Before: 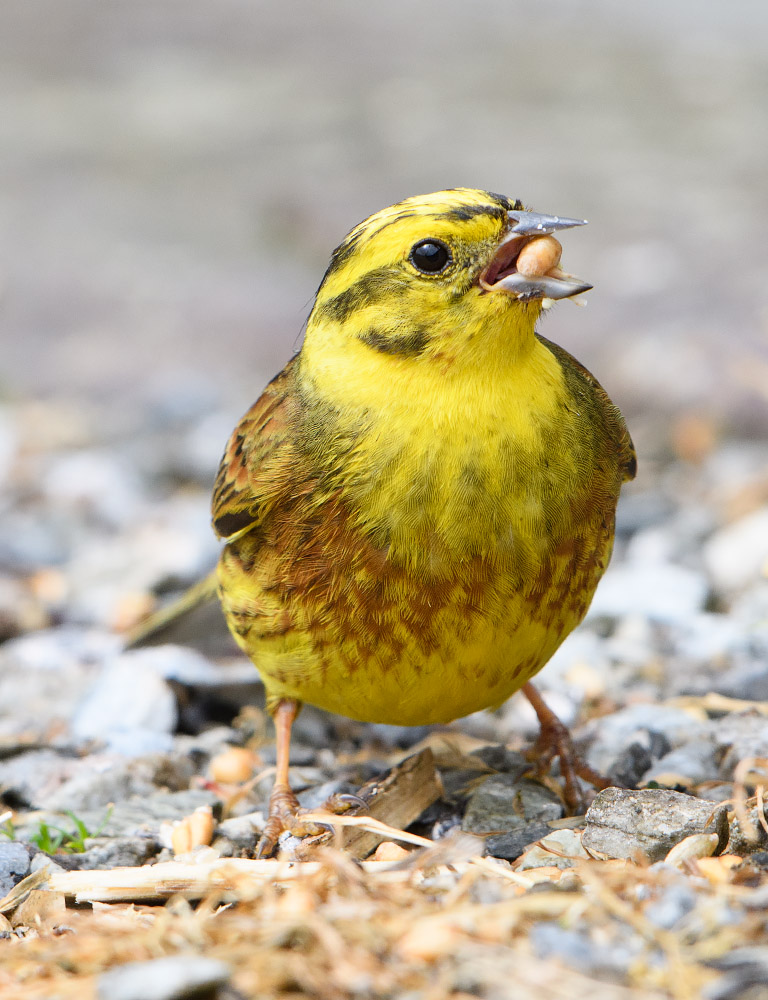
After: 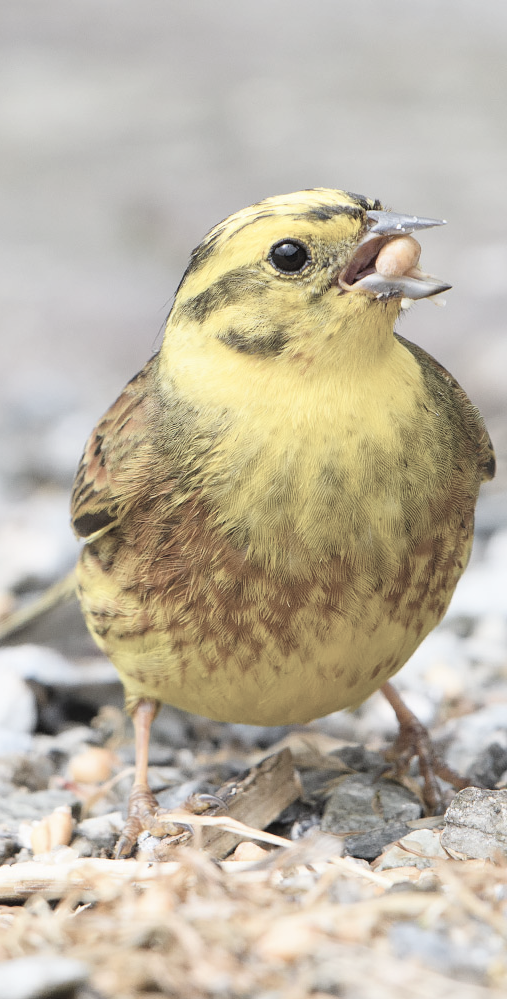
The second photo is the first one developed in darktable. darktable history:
crop and rotate: left 18.442%, right 15.508%
contrast brightness saturation: brightness 0.18, saturation -0.5
